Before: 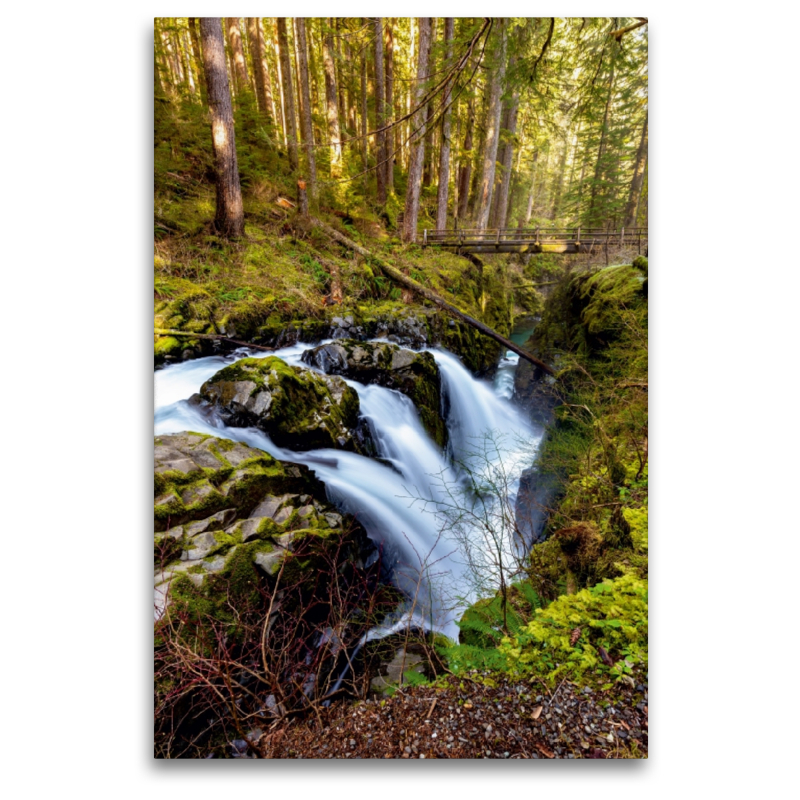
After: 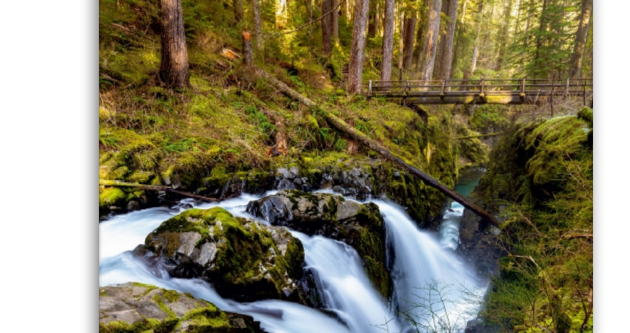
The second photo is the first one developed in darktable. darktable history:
crop: left 6.878%, top 18.726%, right 14.273%, bottom 39.585%
